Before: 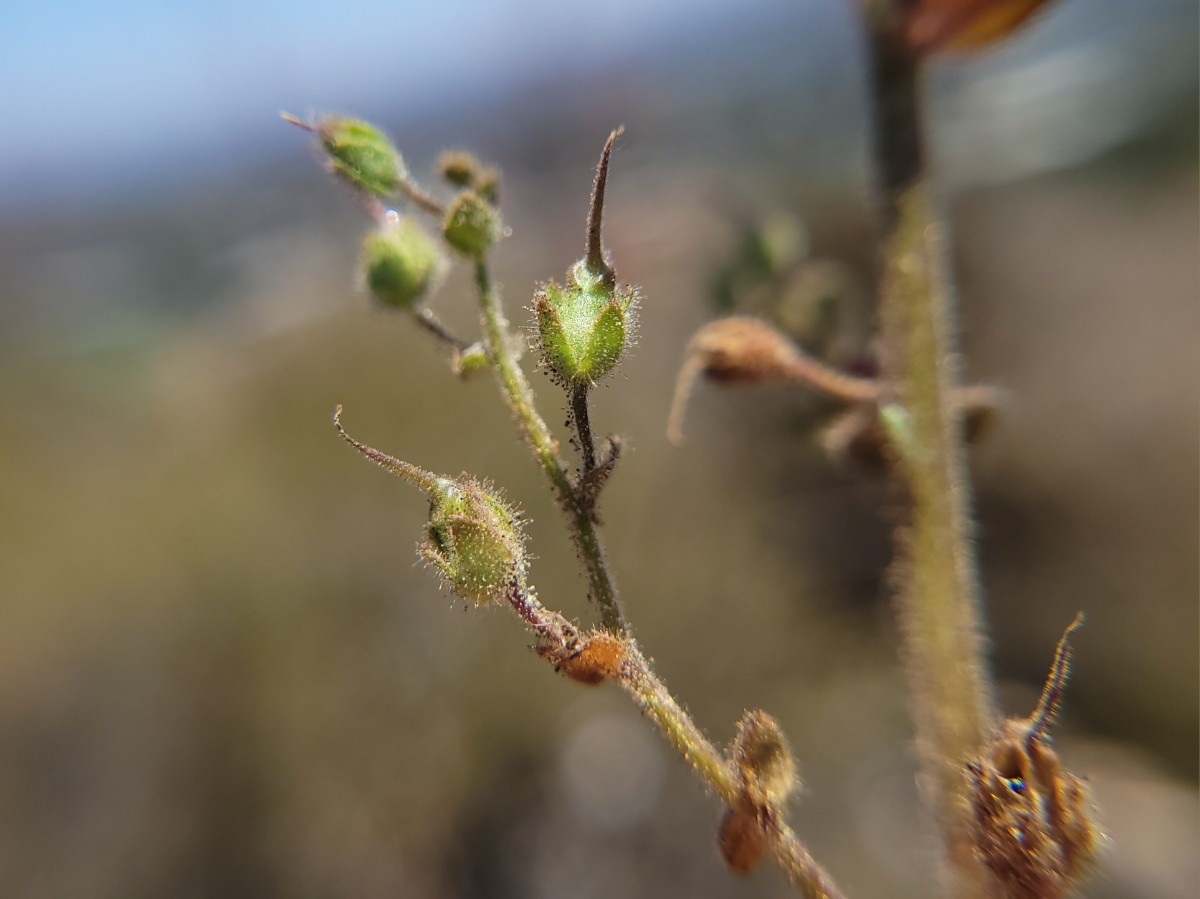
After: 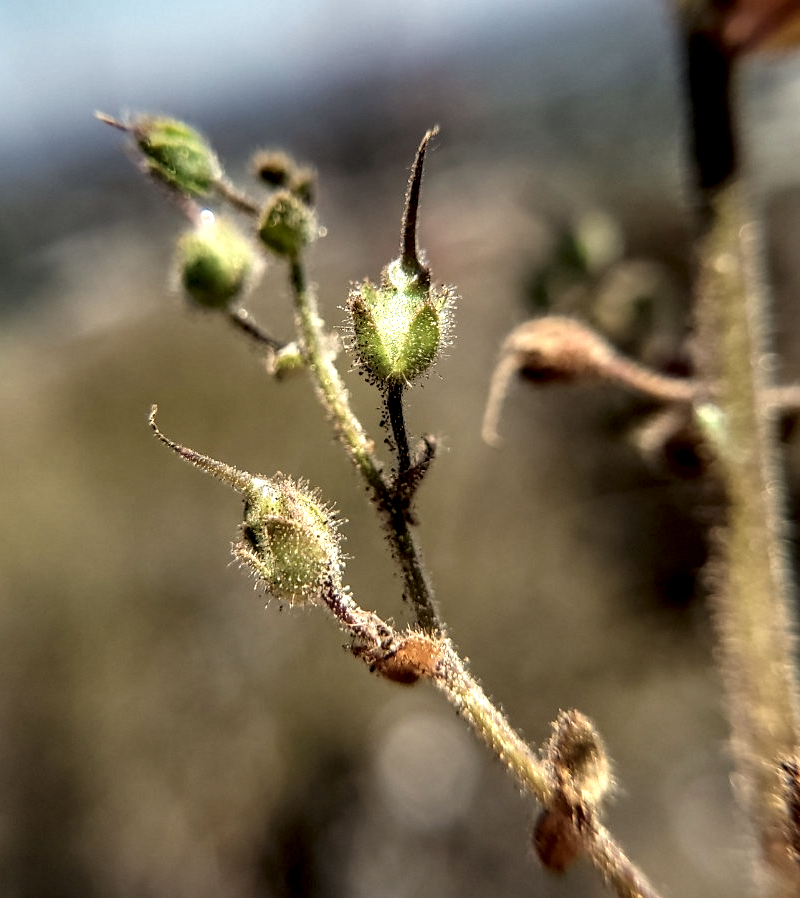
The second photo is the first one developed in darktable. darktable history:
local contrast: shadows 185%, detail 225%
exposure: exposure -0.021 EV, compensate highlight preservation false
white balance: red 1.029, blue 0.92
crop and rotate: left 15.446%, right 17.836%
contrast brightness saturation: contrast -0.1, saturation -0.1
